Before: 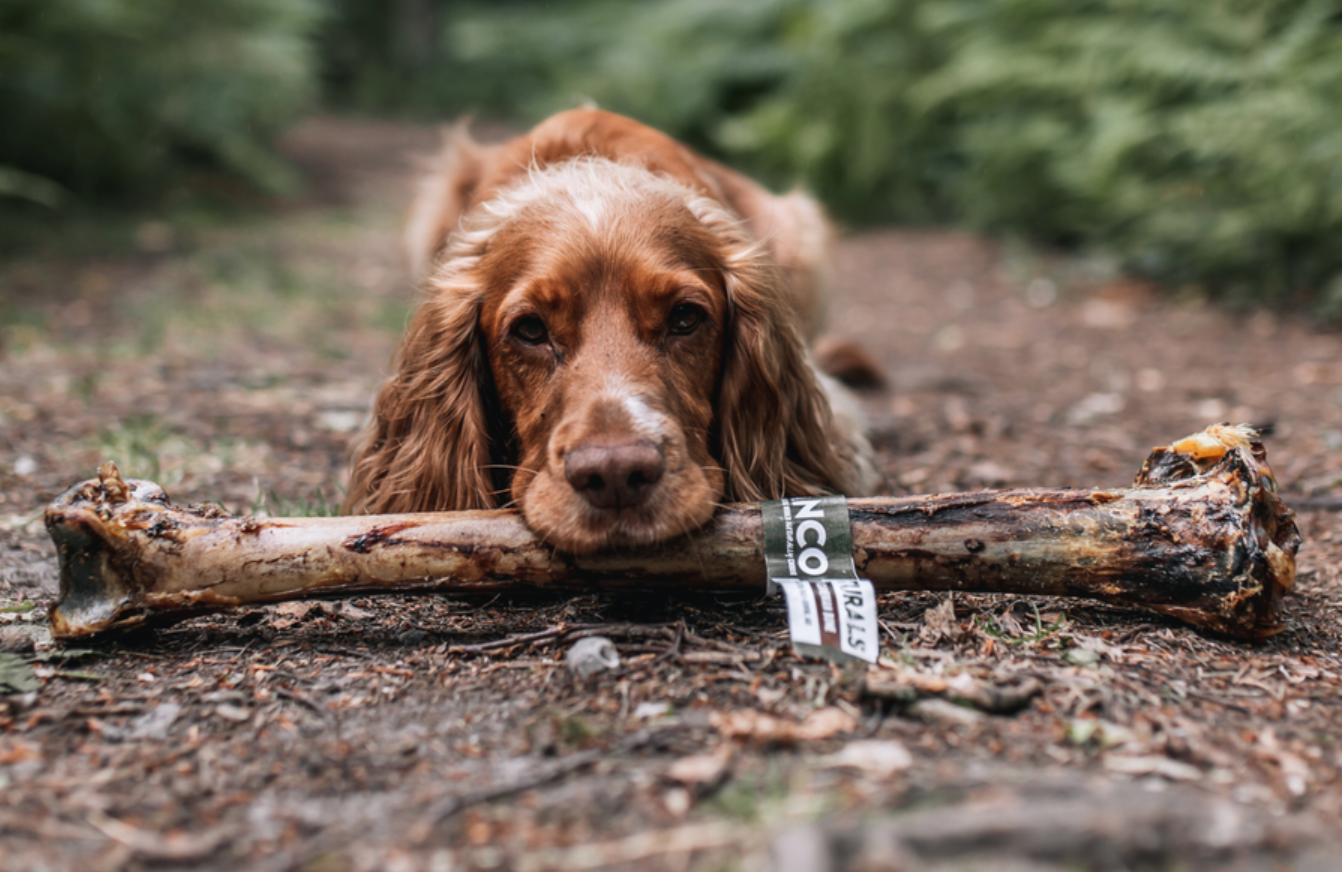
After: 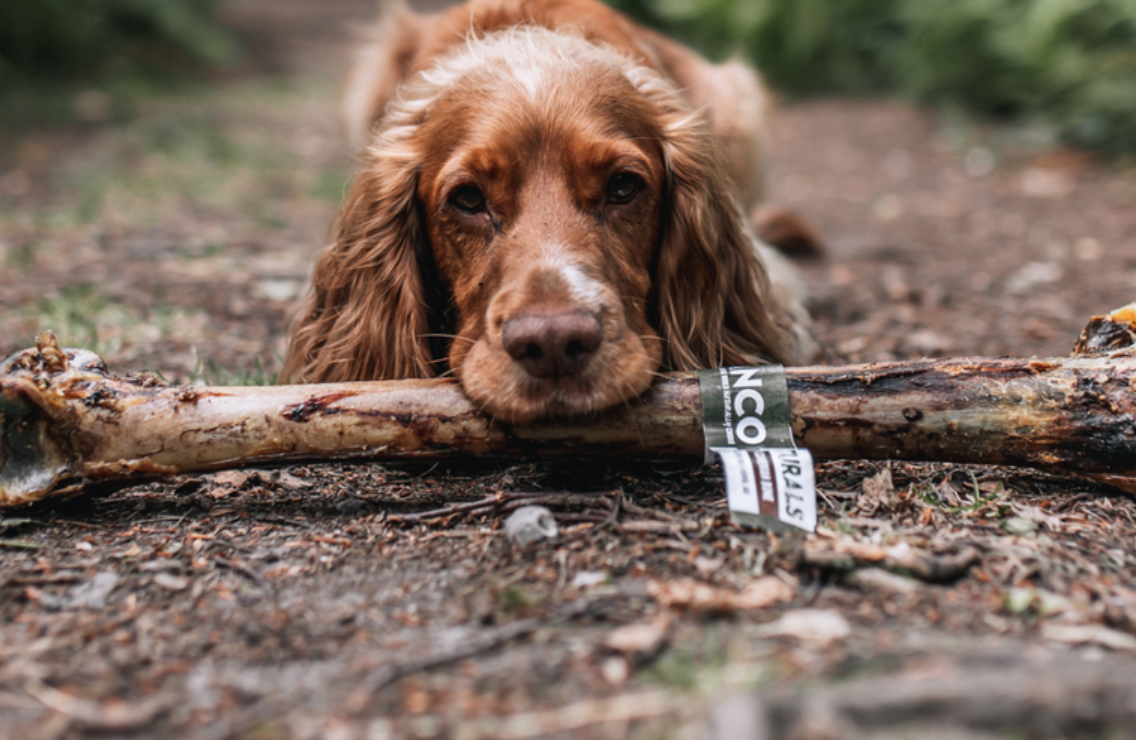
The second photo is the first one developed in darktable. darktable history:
crop and rotate: left 4.657%, top 15.036%, right 10.686%
